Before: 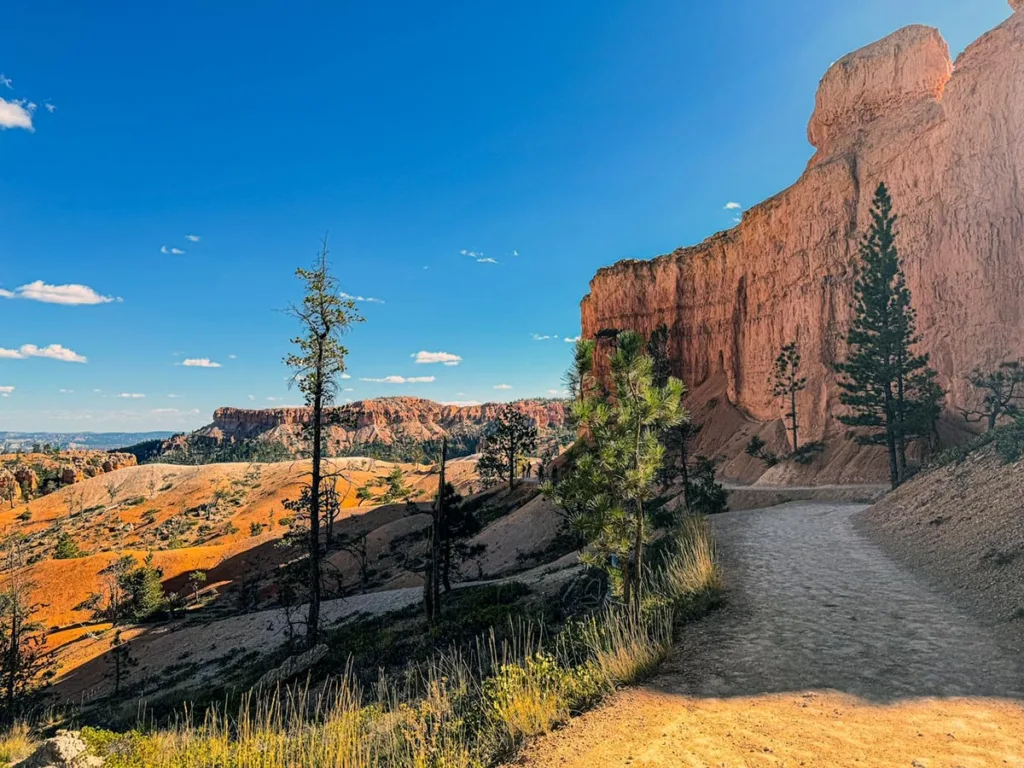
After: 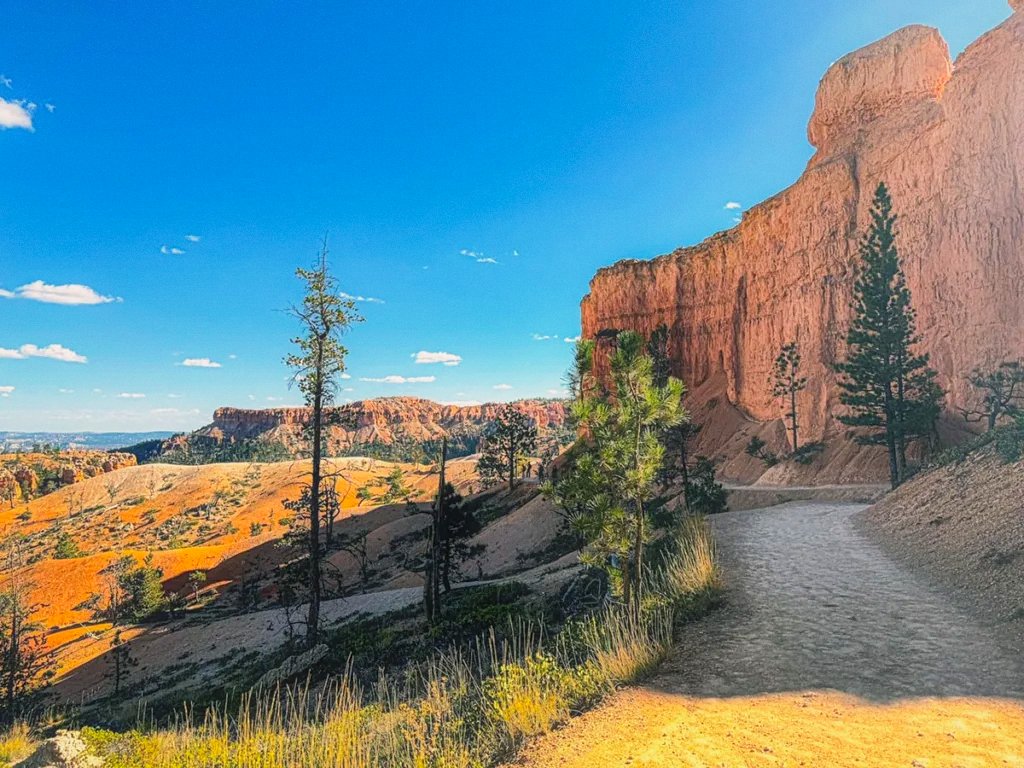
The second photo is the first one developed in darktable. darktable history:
contrast equalizer: y [[0.5, 0.496, 0.435, 0.435, 0.496, 0.5], [0.5 ×6], [0.5 ×6], [0 ×6], [0 ×6]]
grain: coarseness 0.09 ISO, strength 10%
base curve: curves: ch0 [(0, 0) (0.579, 0.807) (1, 1)], preserve colors none
shadows and highlights: on, module defaults
